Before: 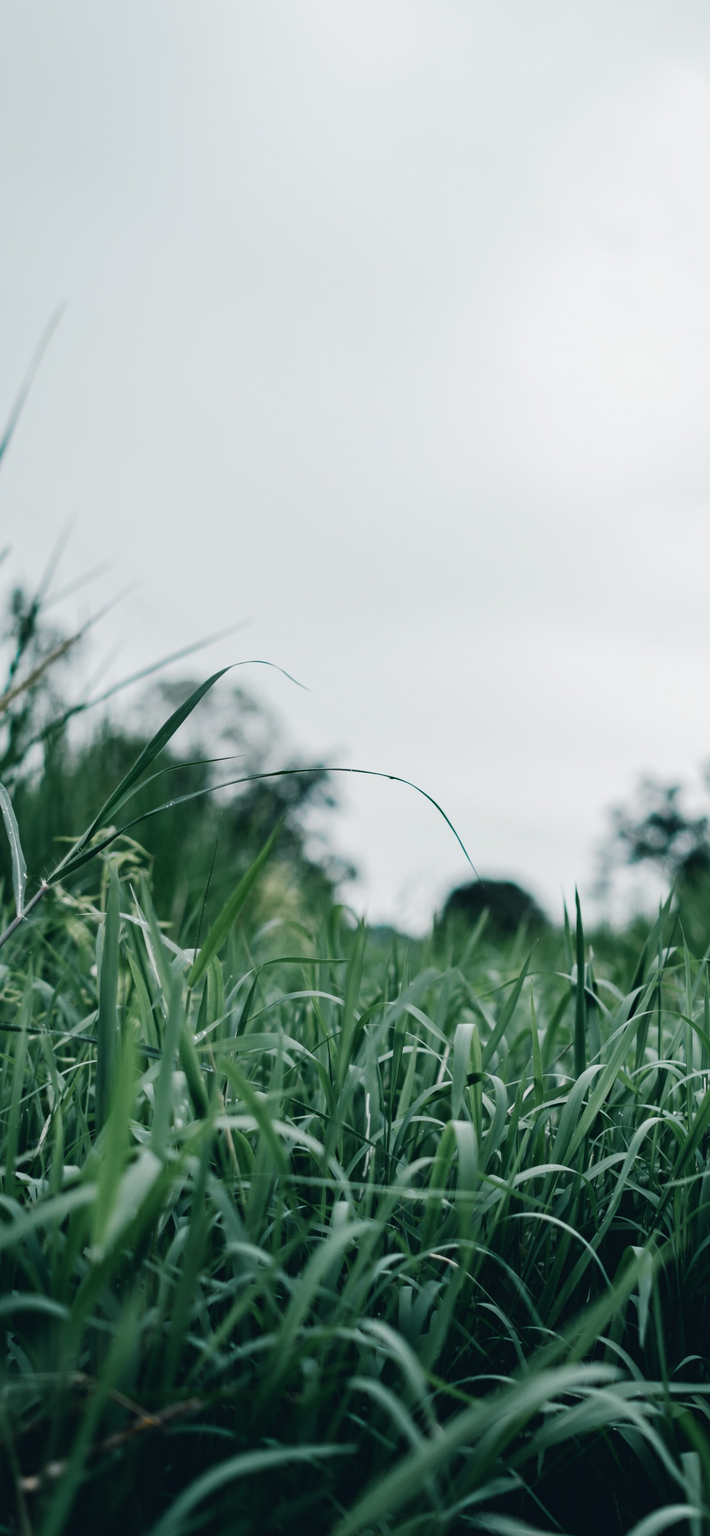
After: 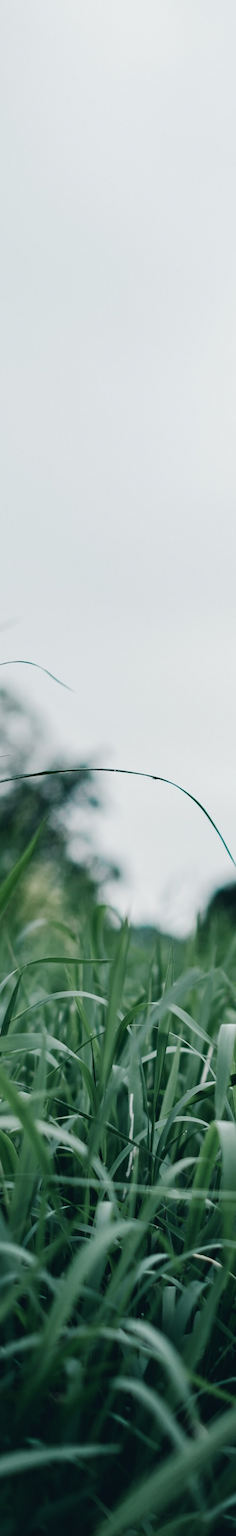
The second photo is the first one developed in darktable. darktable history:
rotate and perspective: automatic cropping original format, crop left 0, crop top 0
crop: left 33.36%, right 33.36%
